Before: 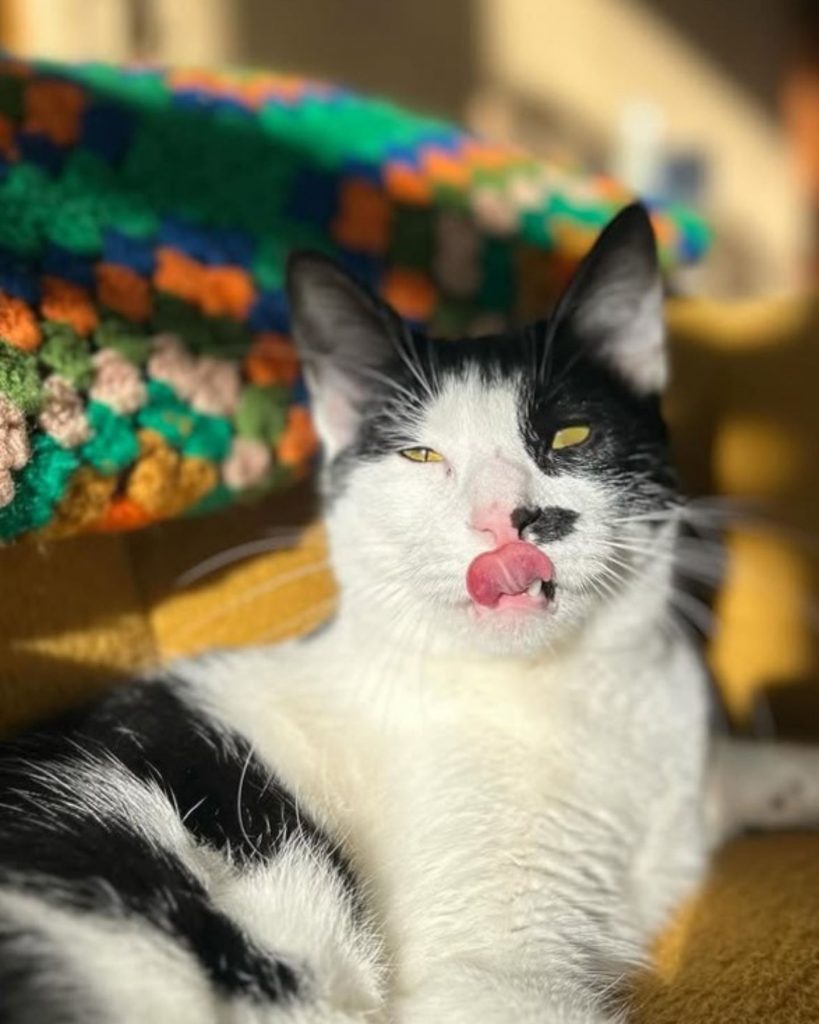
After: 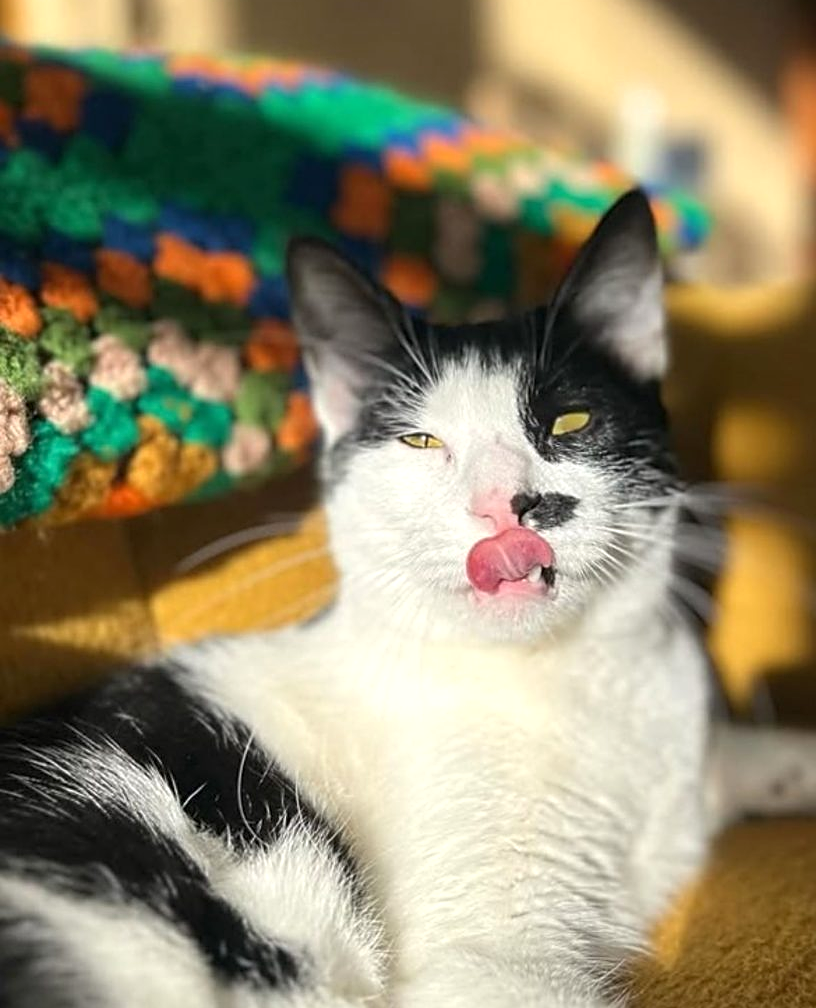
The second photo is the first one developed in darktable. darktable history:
exposure: exposure 0.197 EV, compensate exposure bias true, compensate highlight preservation false
crop: top 1.445%, right 0.107%
sharpen: on, module defaults
